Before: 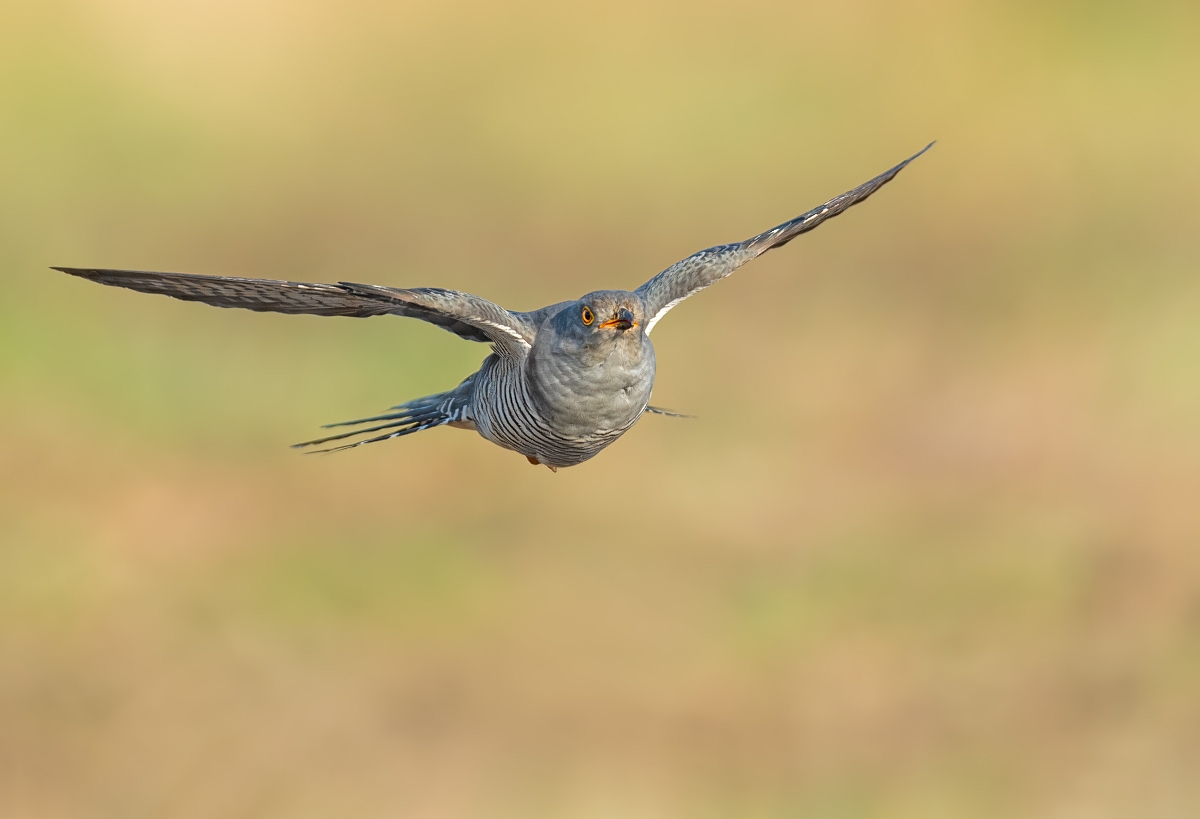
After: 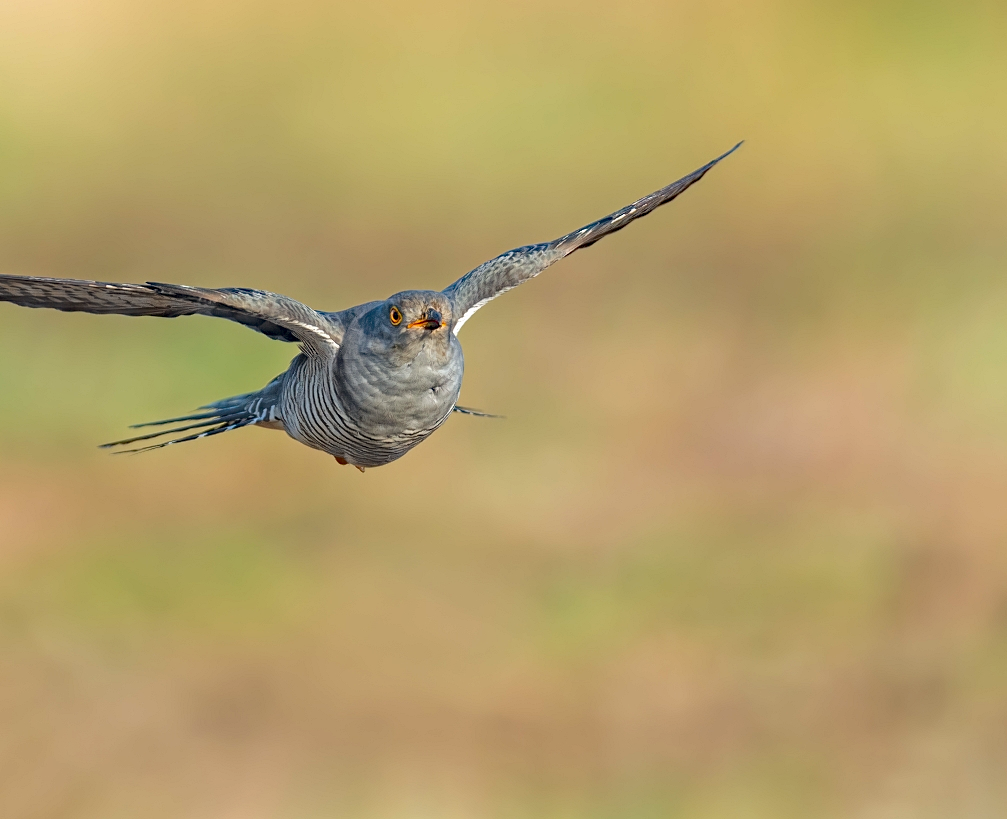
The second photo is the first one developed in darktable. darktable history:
haze removal: strength 0.301, distance 0.256, adaptive false
crop: left 16.038%
